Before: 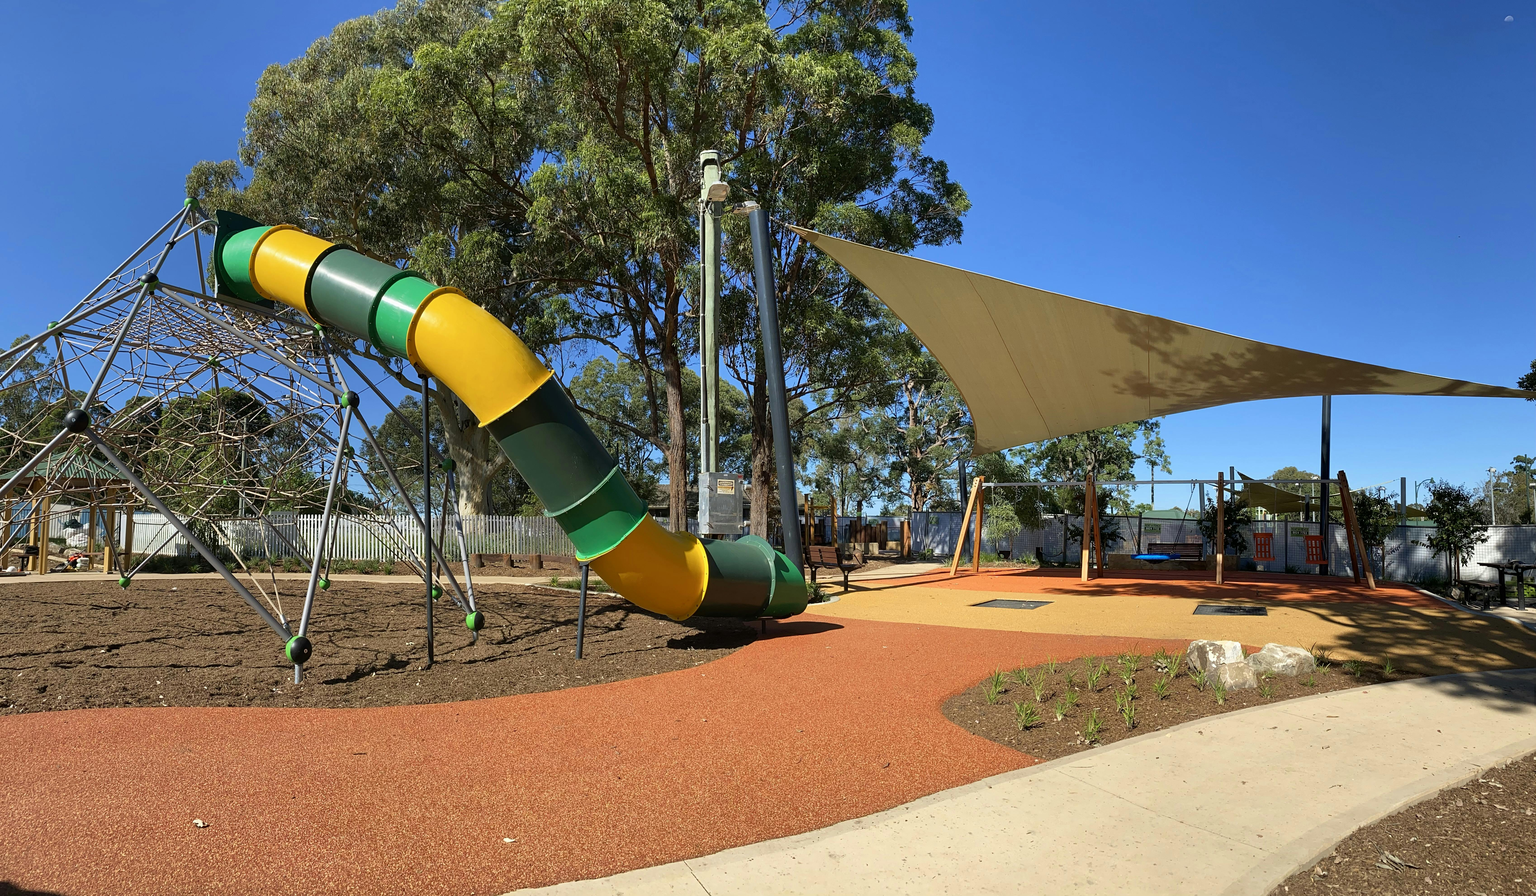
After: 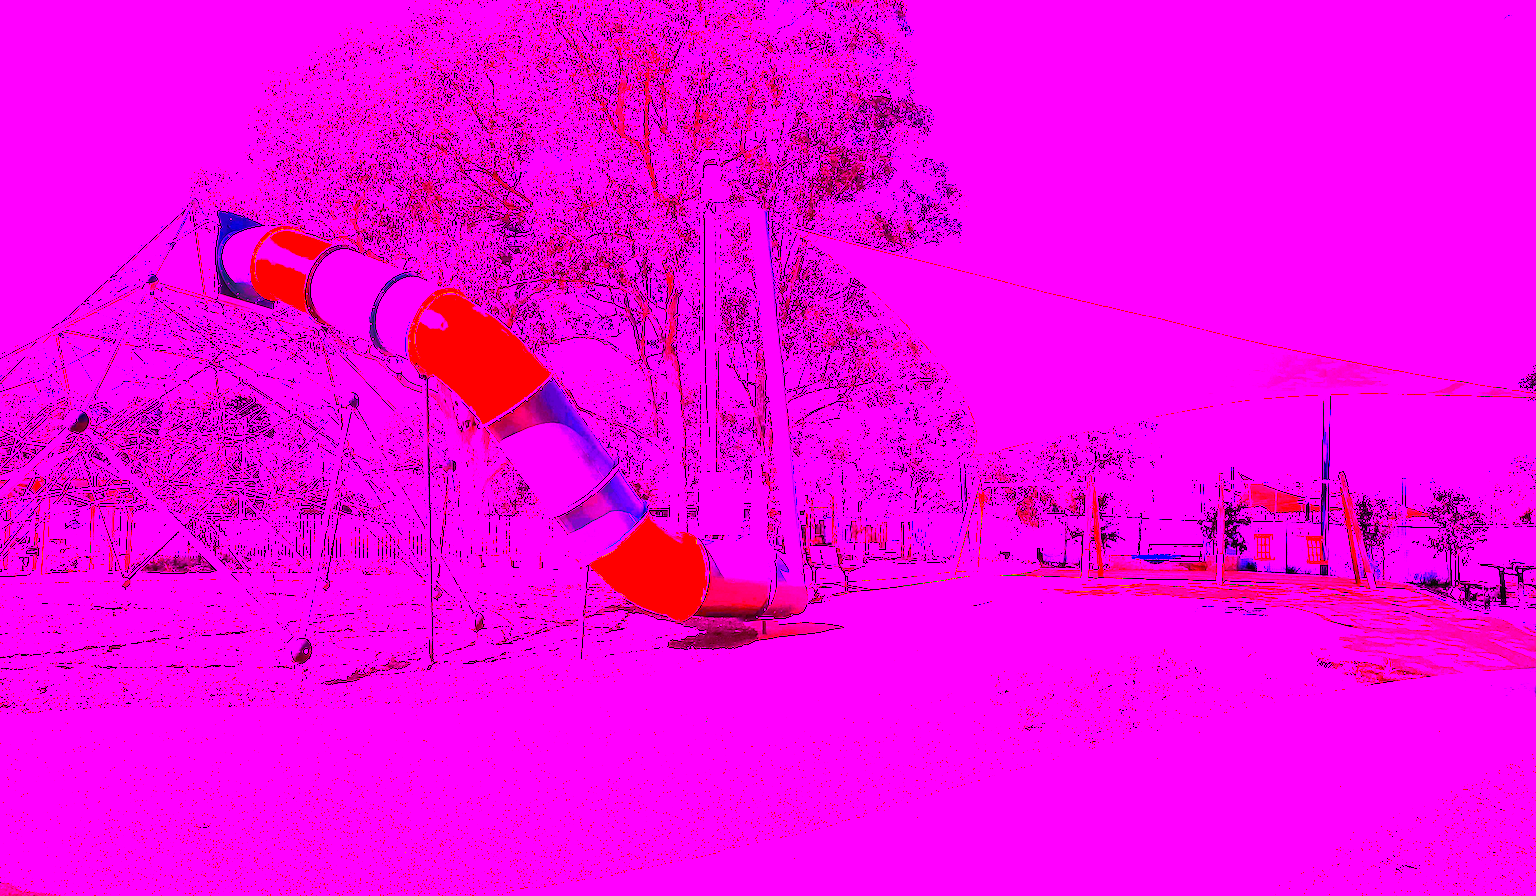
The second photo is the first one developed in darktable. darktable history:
base curve: curves: ch0 [(0, 0) (0.235, 0.266) (0.503, 0.496) (0.786, 0.72) (1, 1)]
color balance rgb: perceptual saturation grading › global saturation 25%, global vibrance 20%
white balance: red 8, blue 8
